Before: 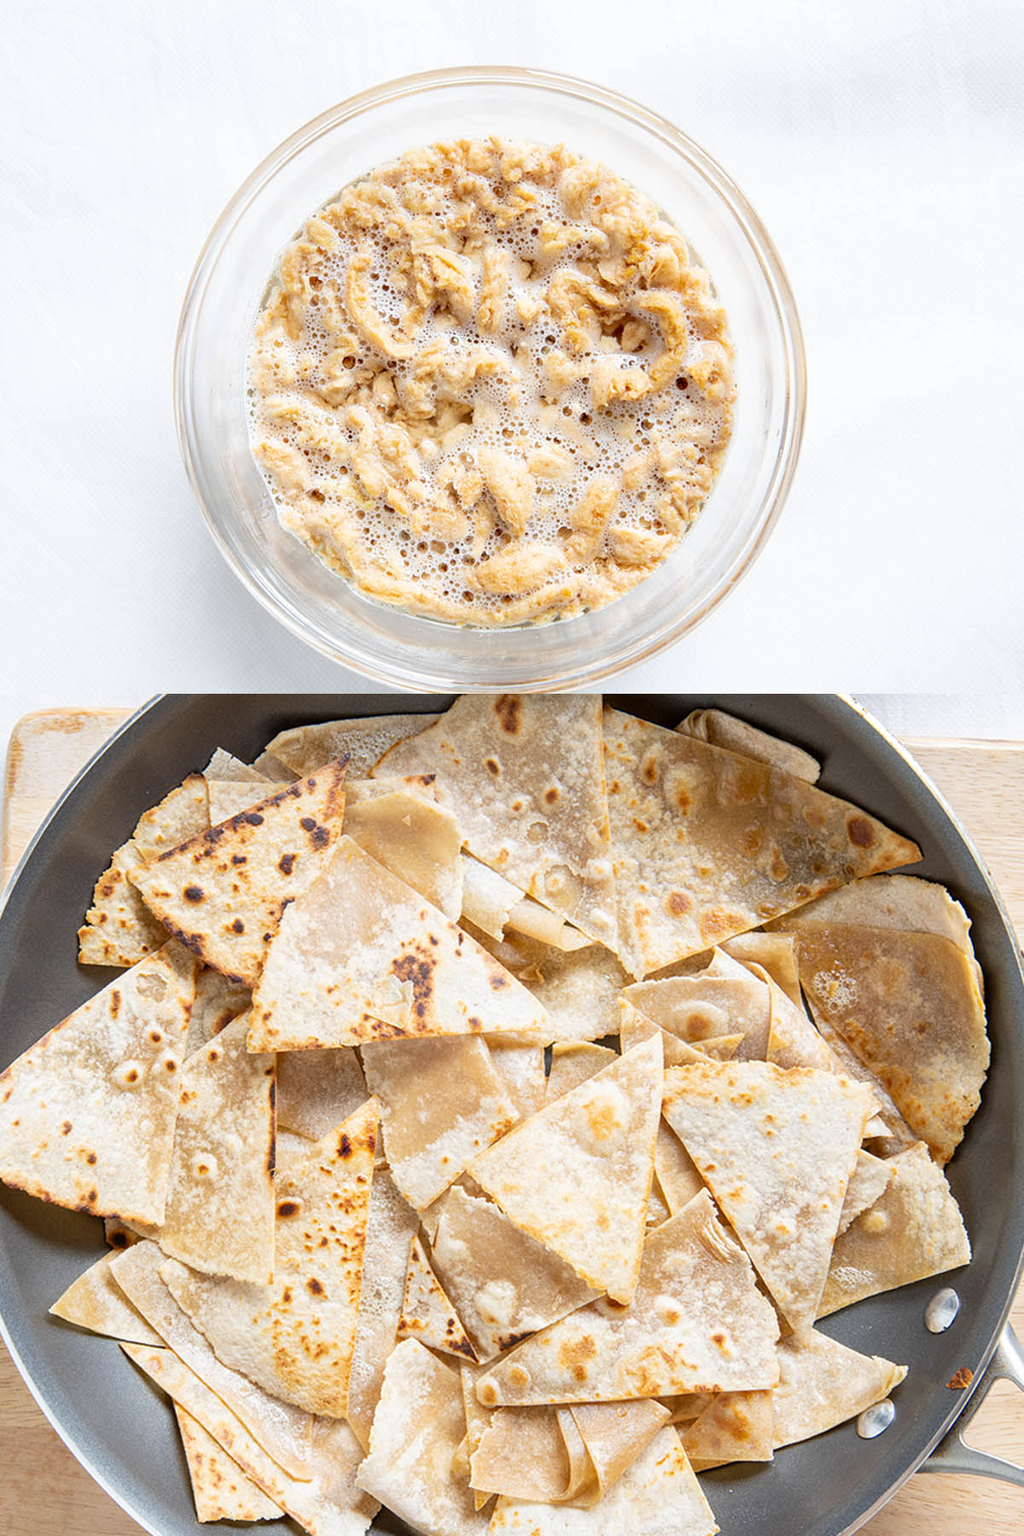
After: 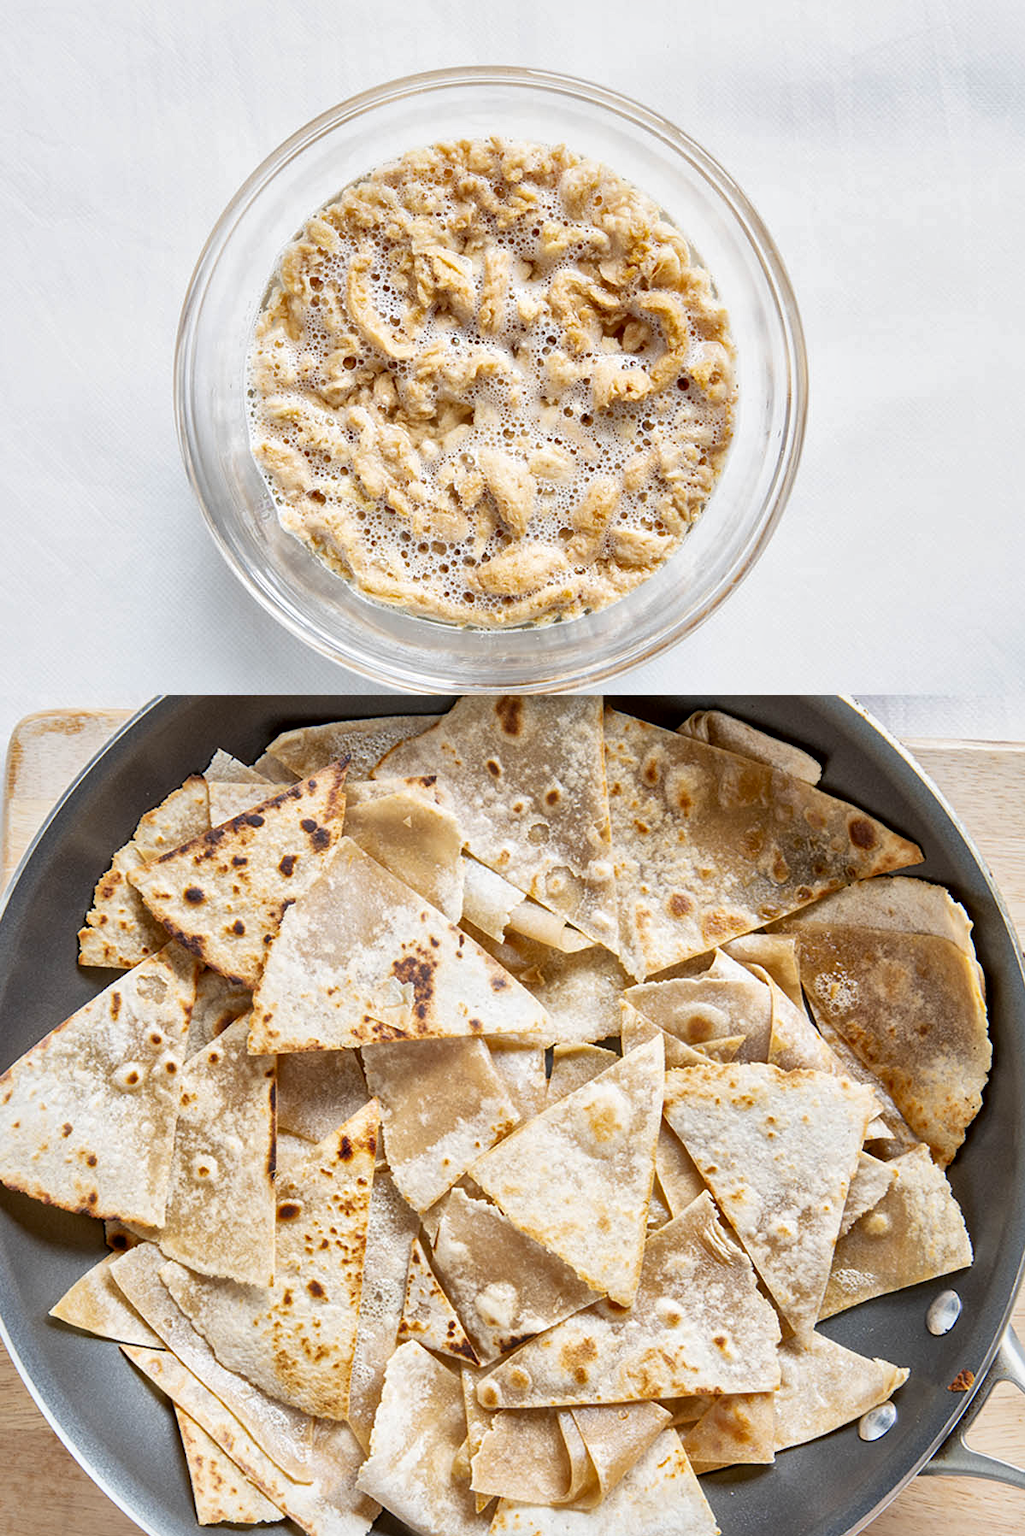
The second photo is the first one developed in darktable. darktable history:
exposure: exposure -0.242 EV, compensate highlight preservation false
local contrast: mode bilateral grid, contrast 20, coarseness 50, detail 171%, midtone range 0.2
crop: top 0.05%, bottom 0.098%
